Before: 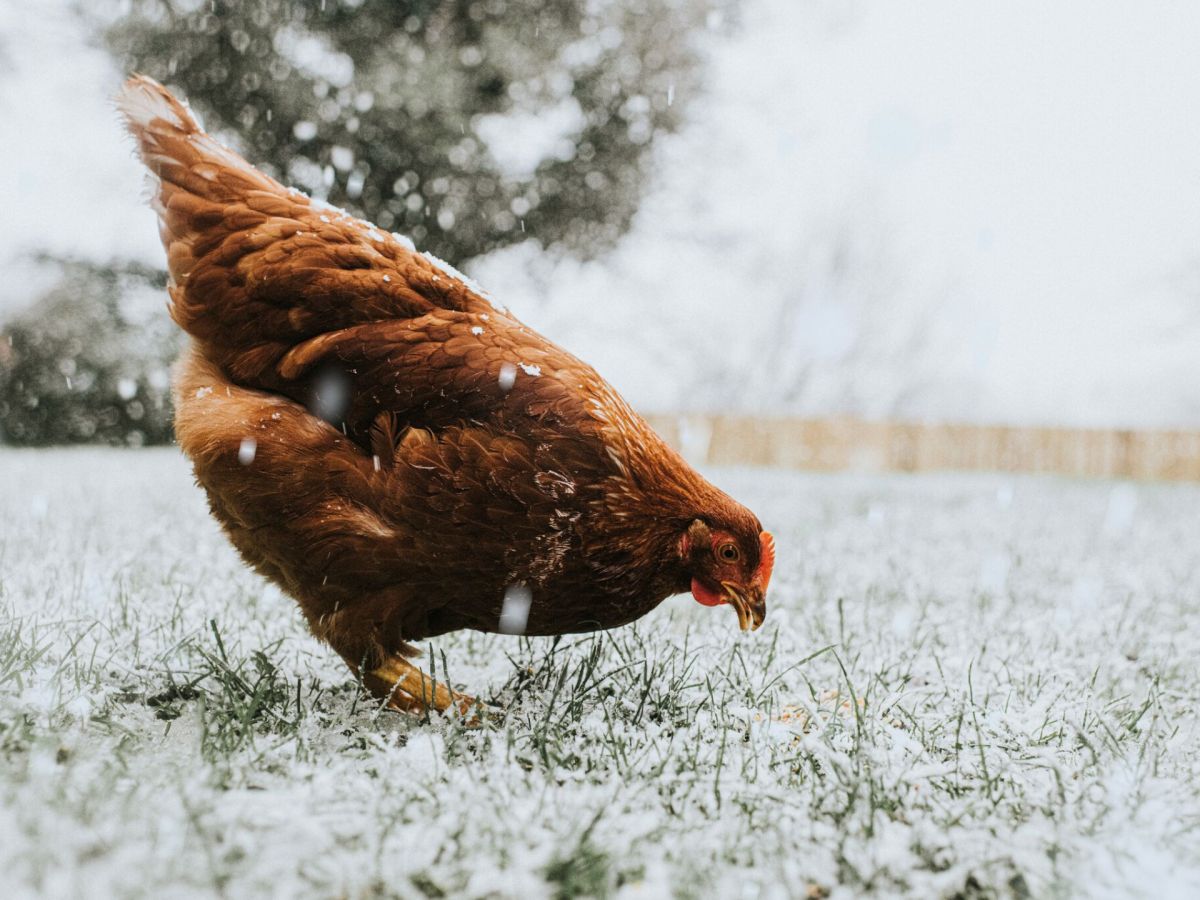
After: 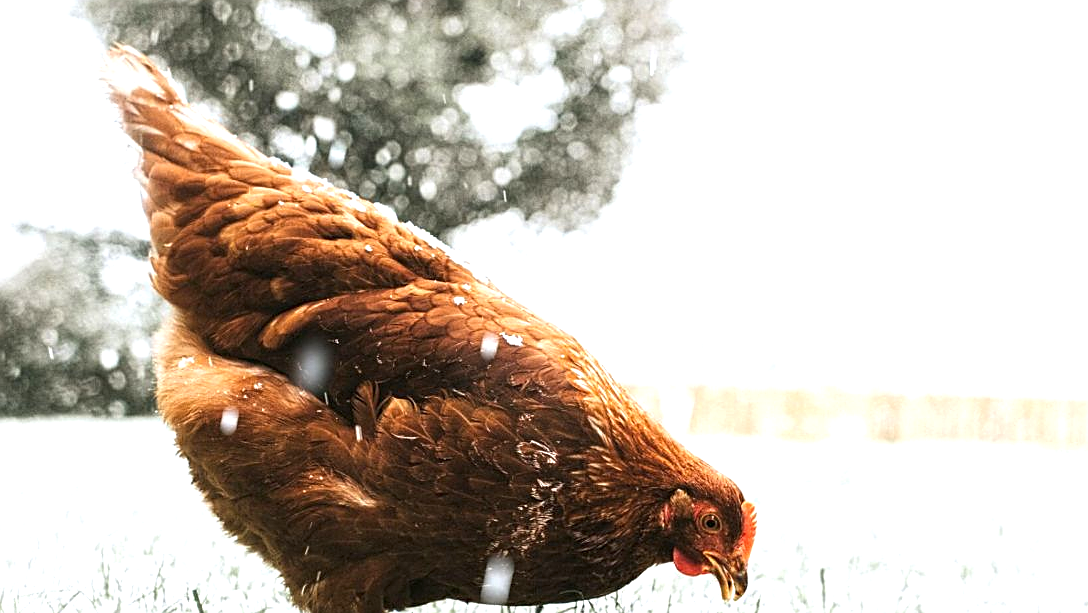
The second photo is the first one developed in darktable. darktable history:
crop: left 1.579%, top 3.372%, right 7.673%, bottom 28.506%
exposure: exposure 0.922 EV, compensate exposure bias true, compensate highlight preservation false
sharpen: on, module defaults
